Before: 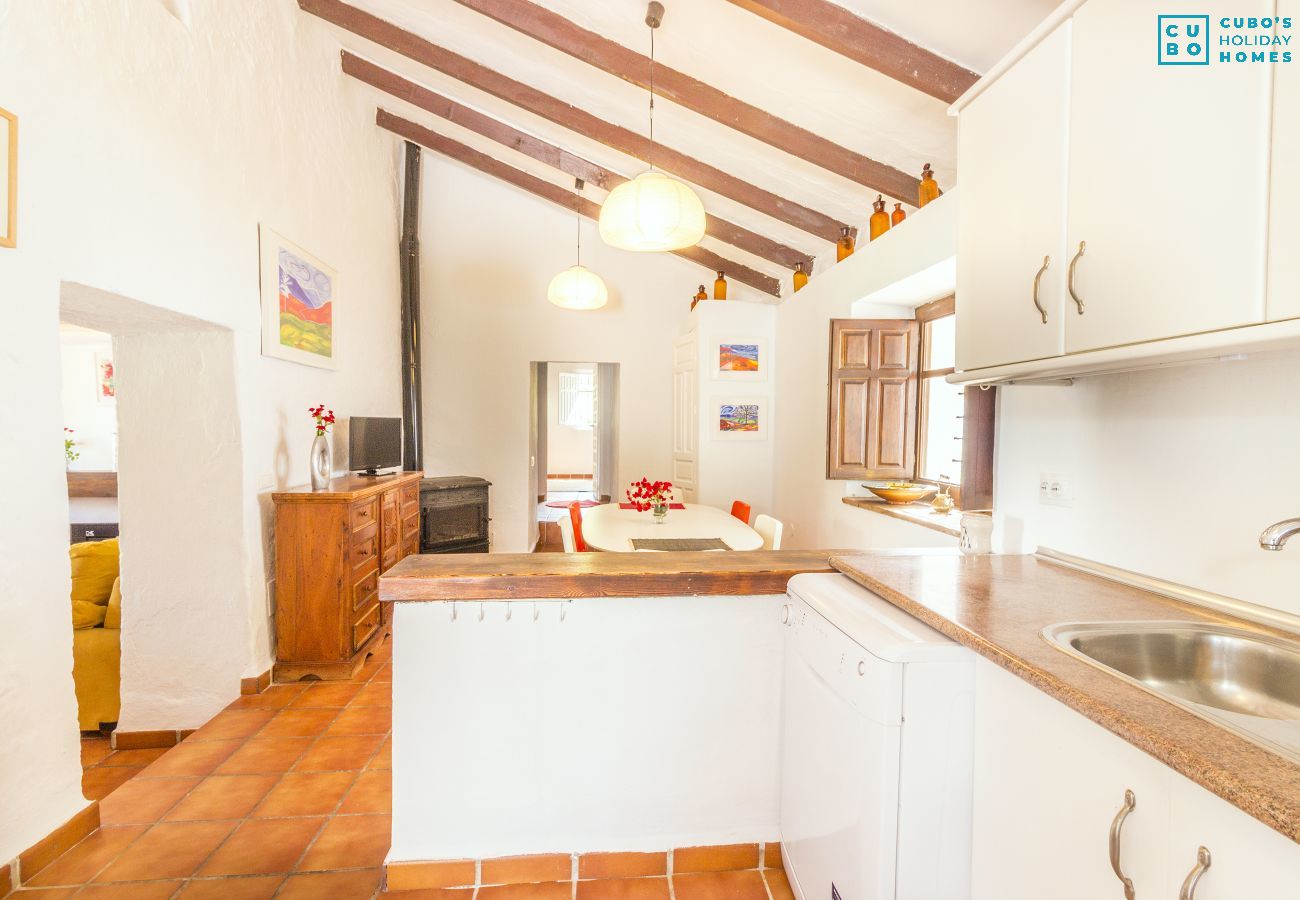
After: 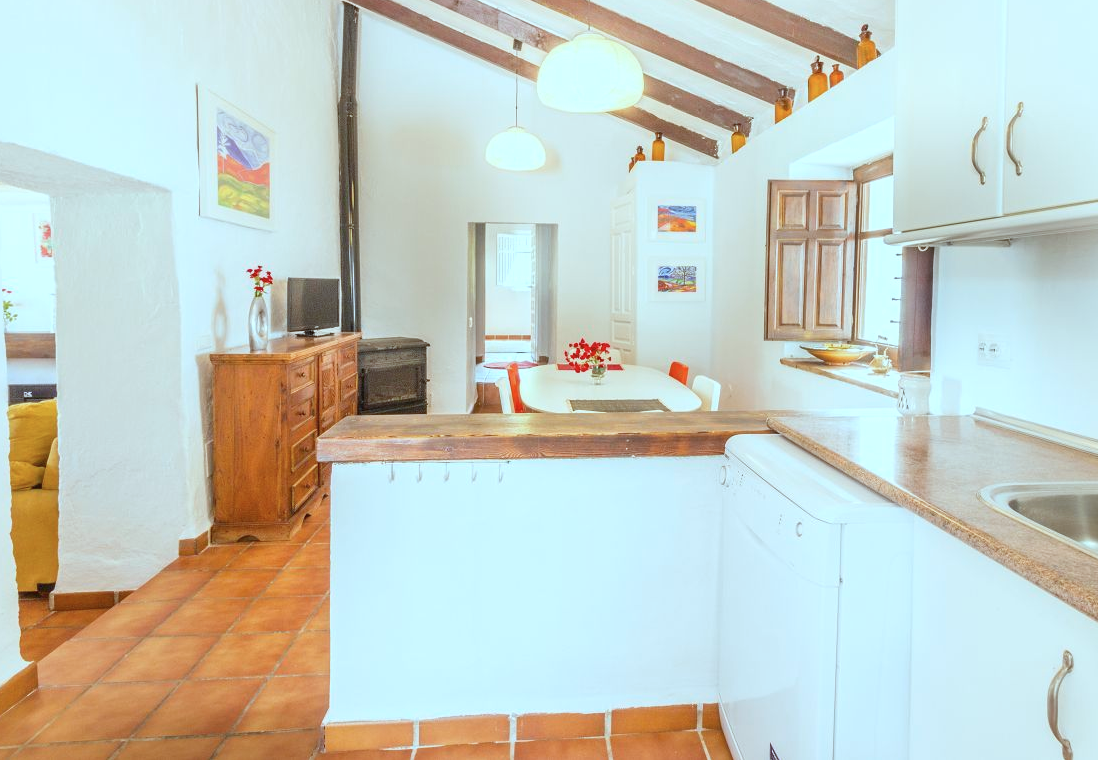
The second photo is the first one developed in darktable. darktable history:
crop and rotate: left 4.842%, top 15.51%, right 10.668%
color correction: highlights a* -11.71, highlights b* -15.58
